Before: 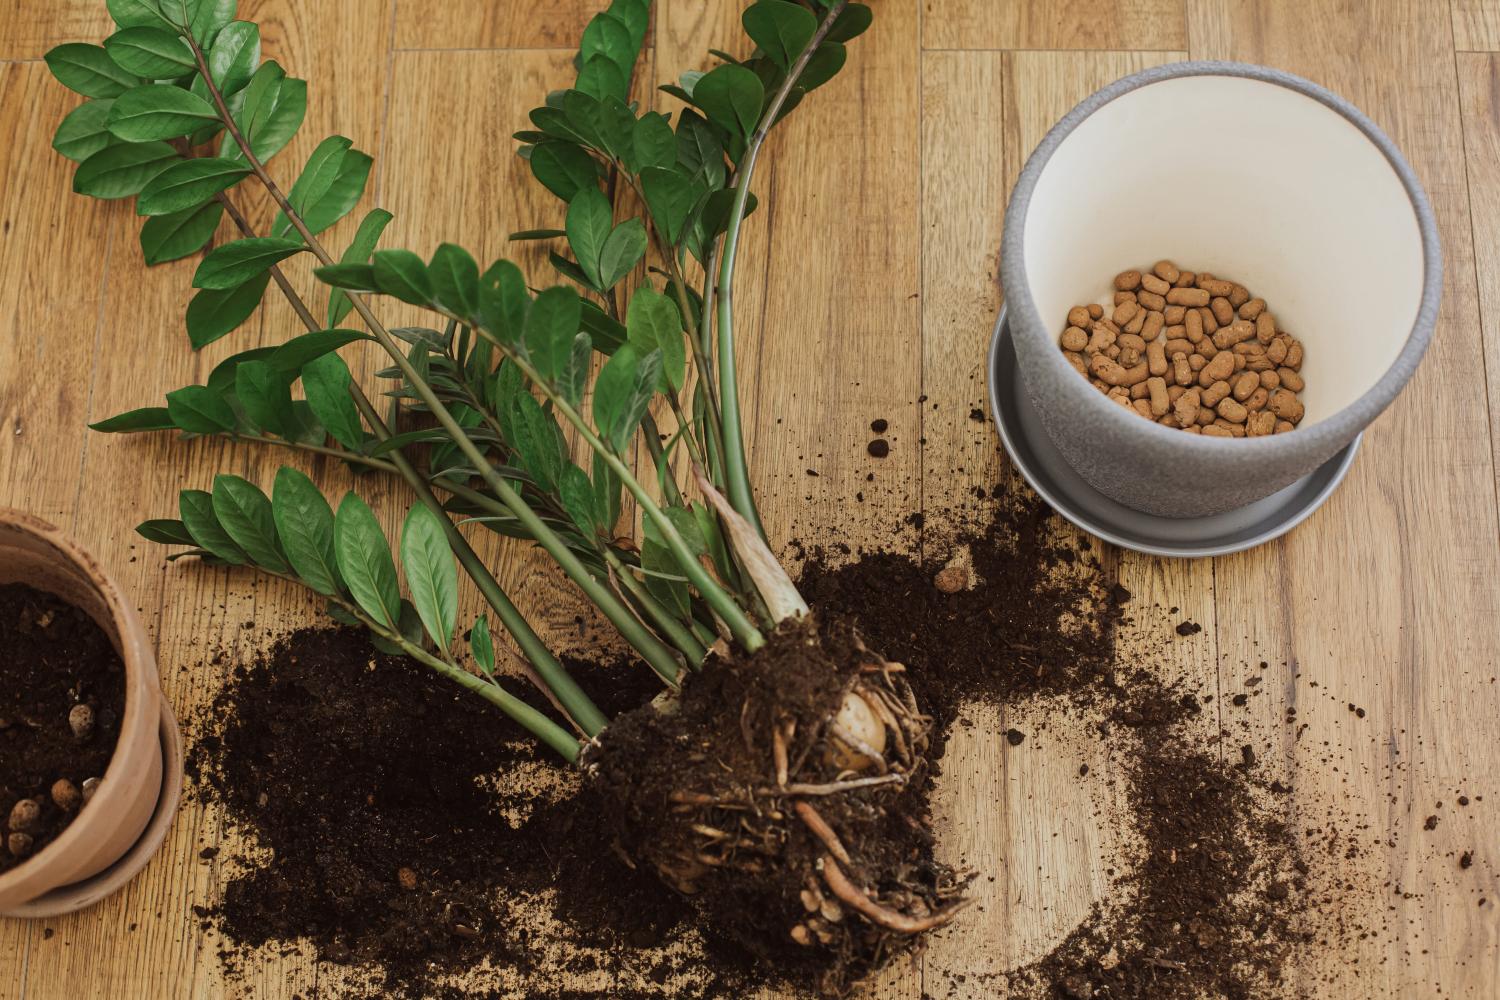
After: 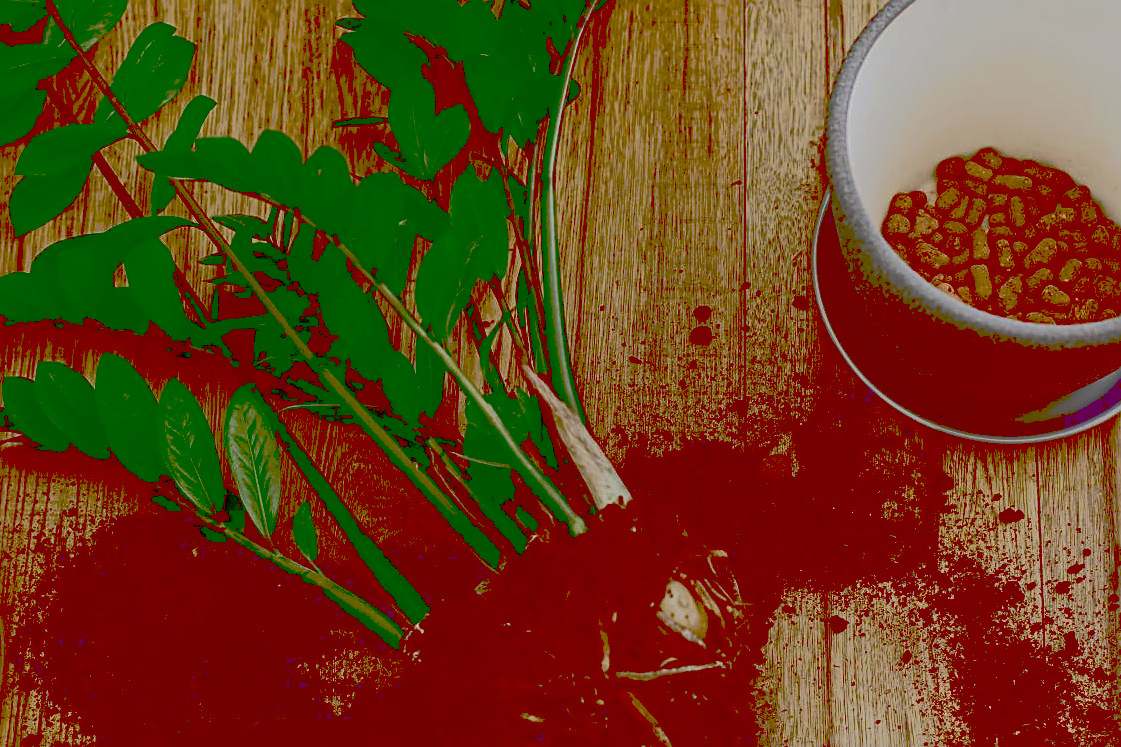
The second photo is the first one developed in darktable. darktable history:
exposure: black level correction -0.015, exposure -0.5 EV, compensate highlight preservation false
sharpen: on, module defaults
crop and rotate: left 11.831%, top 11.346%, right 13.429%, bottom 13.899%
color balance: lift [1, 1, 0.999, 1.001], gamma [1, 1.003, 1.005, 0.995], gain [1, 0.992, 0.988, 1.012], contrast 5%, output saturation 110%
tone curve: curves: ch0 [(0, 0) (0.003, 0.322) (0.011, 0.327) (0.025, 0.345) (0.044, 0.365) (0.069, 0.378) (0.1, 0.391) (0.136, 0.403) (0.177, 0.412) (0.224, 0.429) (0.277, 0.448) (0.335, 0.474) (0.399, 0.503) (0.468, 0.537) (0.543, 0.57) (0.623, 0.61) (0.709, 0.653) (0.801, 0.699) (0.898, 0.75) (1, 1)], preserve colors none
fill light: on, module defaults
contrast brightness saturation: contrast 0.77, brightness -1, saturation 1
